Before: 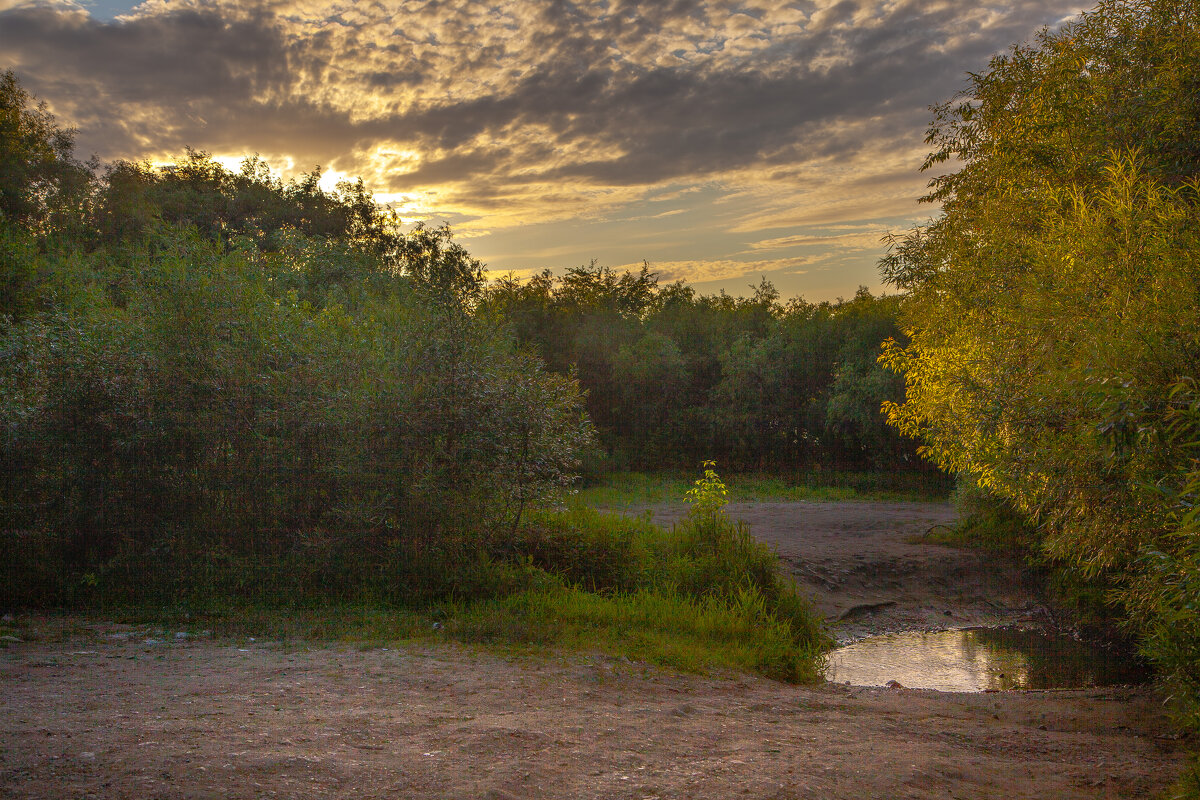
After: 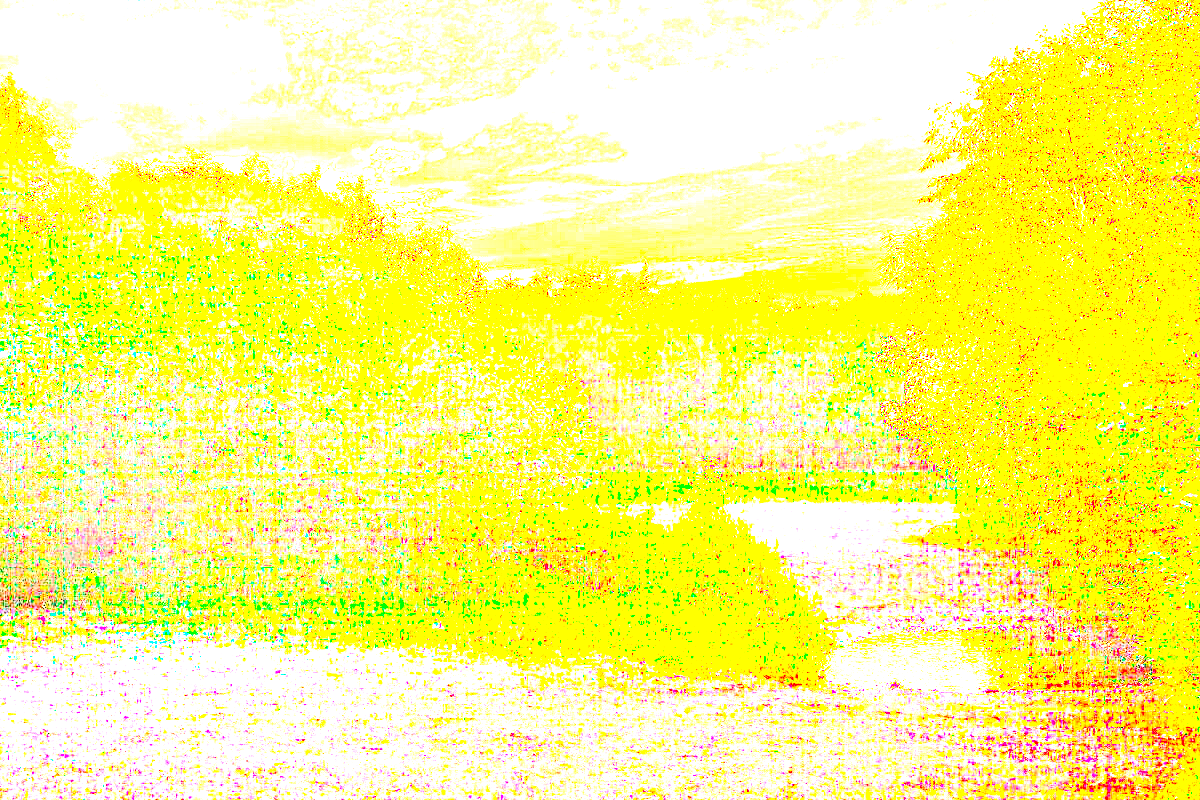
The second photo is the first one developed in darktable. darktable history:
exposure: exposure 7.923 EV, compensate highlight preservation false
color calibration: output R [1.063, -0.012, -0.003, 0], output B [-0.079, 0.047, 1, 0], illuminant as shot in camera, x 0.358, y 0.373, temperature 4628.91 K
contrast brightness saturation: contrast 0.243, brightness 0.269, saturation 0.374
